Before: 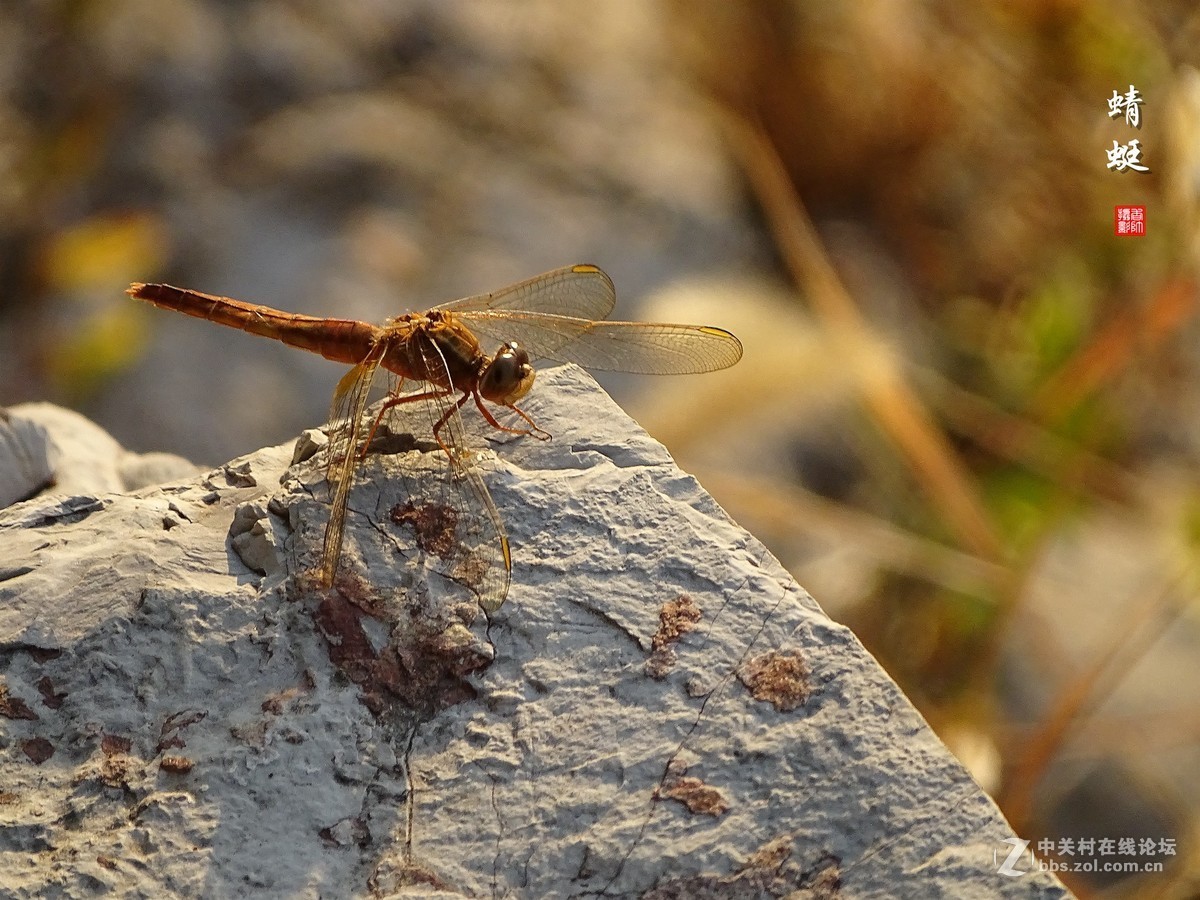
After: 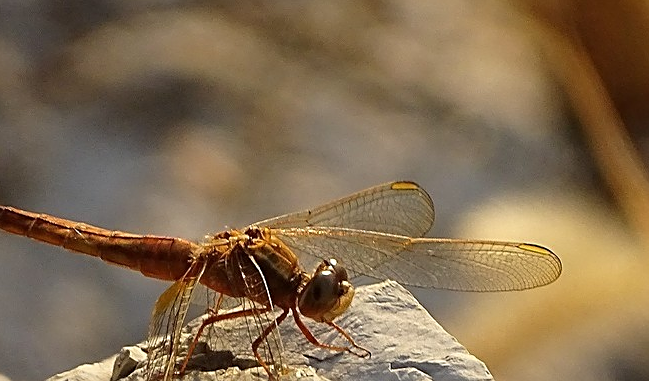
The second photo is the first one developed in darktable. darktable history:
crop: left 15.129%, top 9.243%, right 30.767%, bottom 48.397%
sharpen: on, module defaults
